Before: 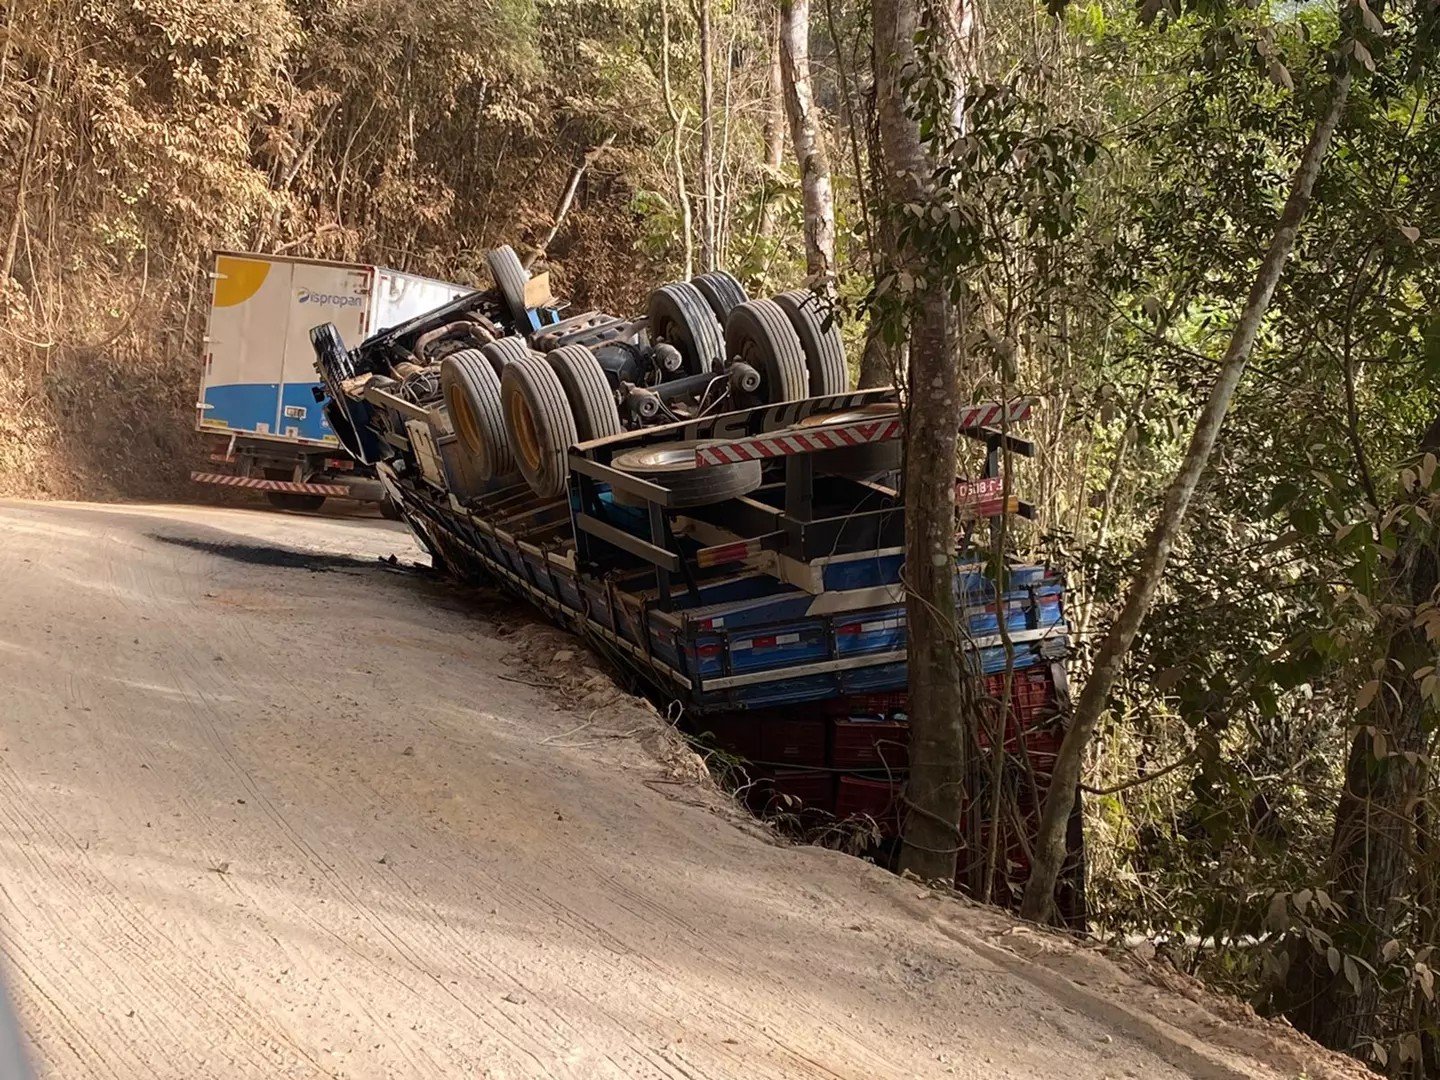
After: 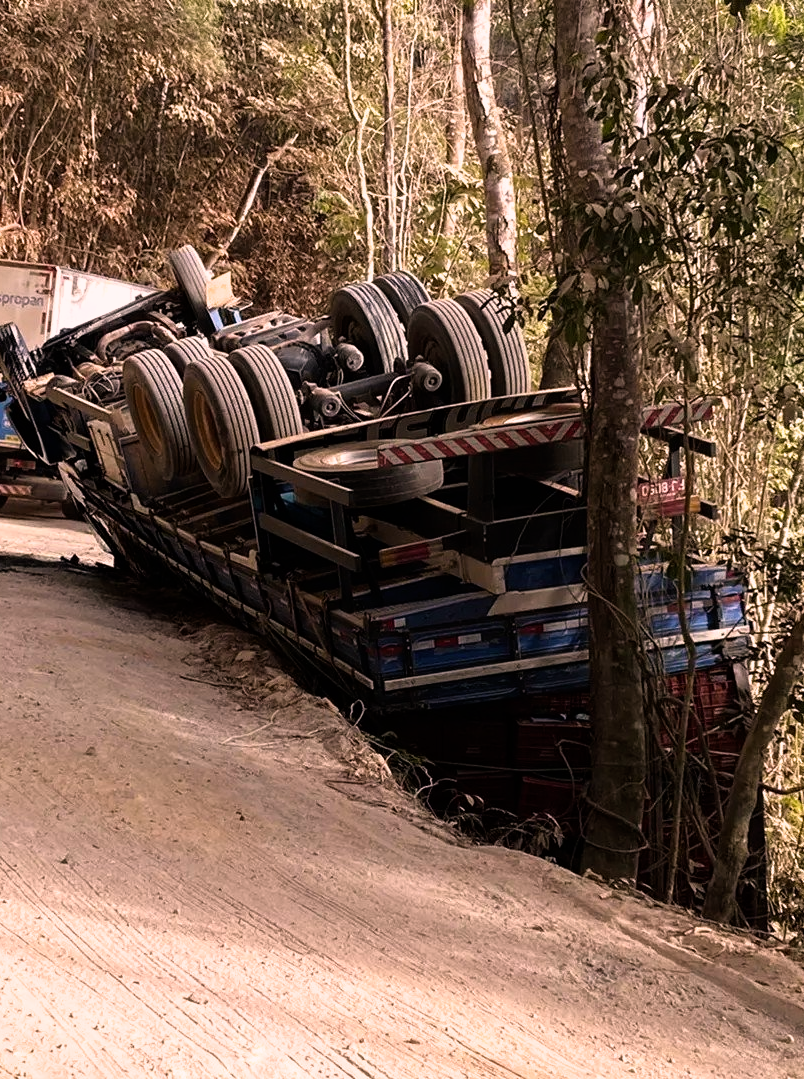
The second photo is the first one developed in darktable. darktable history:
color correction: highlights a* 12.46, highlights b* 5.36
filmic rgb: black relative exposure -9.15 EV, white relative exposure 2.32 EV, hardness 7.5, iterations of high-quality reconstruction 0
crop: left 22.094%, right 22.073%
